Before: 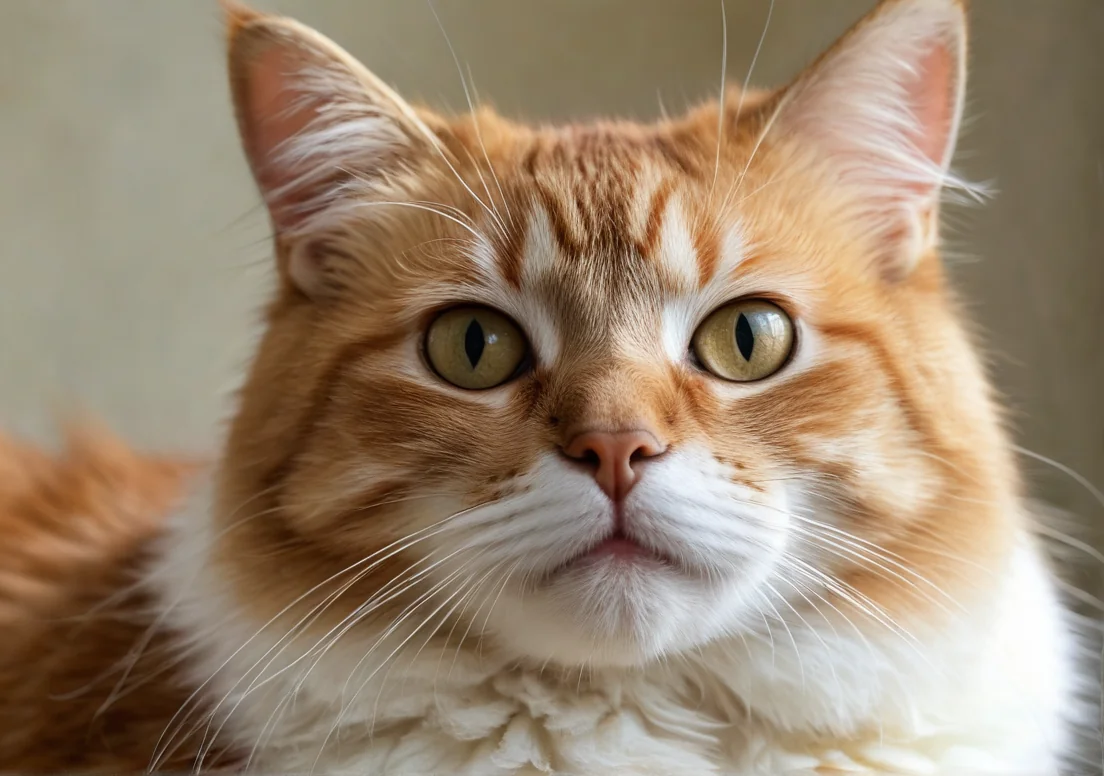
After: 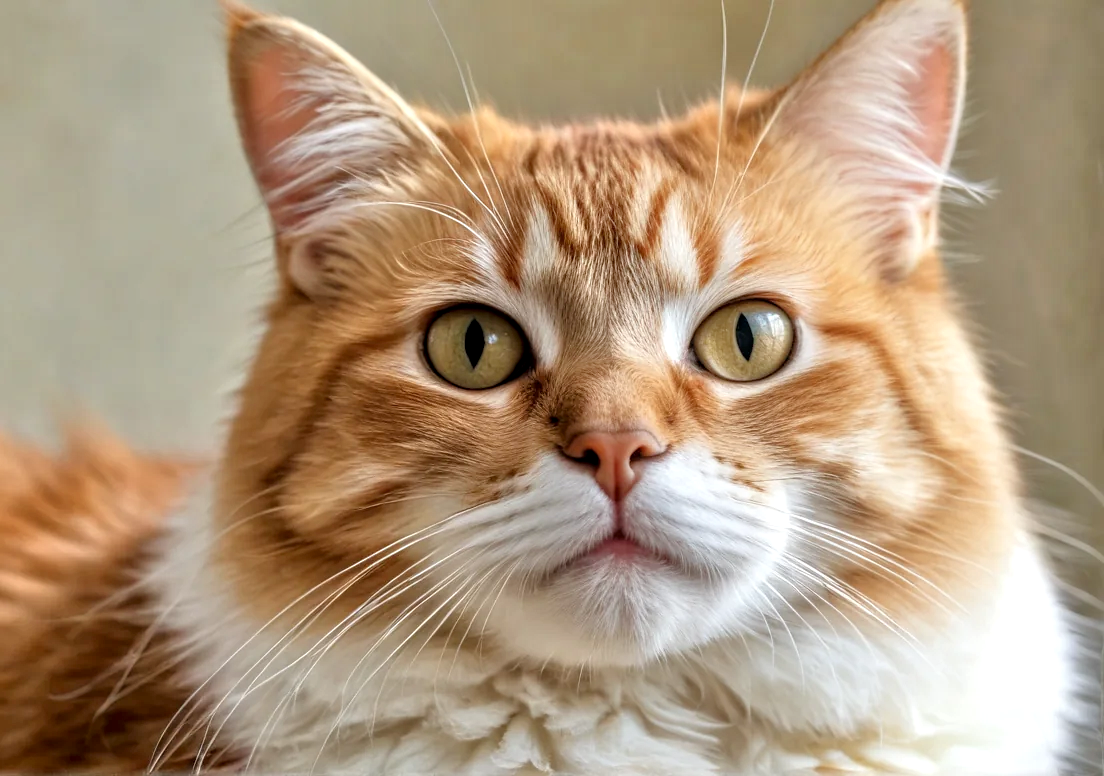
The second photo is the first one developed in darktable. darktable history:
local contrast: detail 130%
tone equalizer: -7 EV 0.15 EV, -6 EV 0.6 EV, -5 EV 1.15 EV, -4 EV 1.33 EV, -3 EV 1.15 EV, -2 EV 0.6 EV, -1 EV 0.15 EV, mask exposure compensation -0.5 EV
